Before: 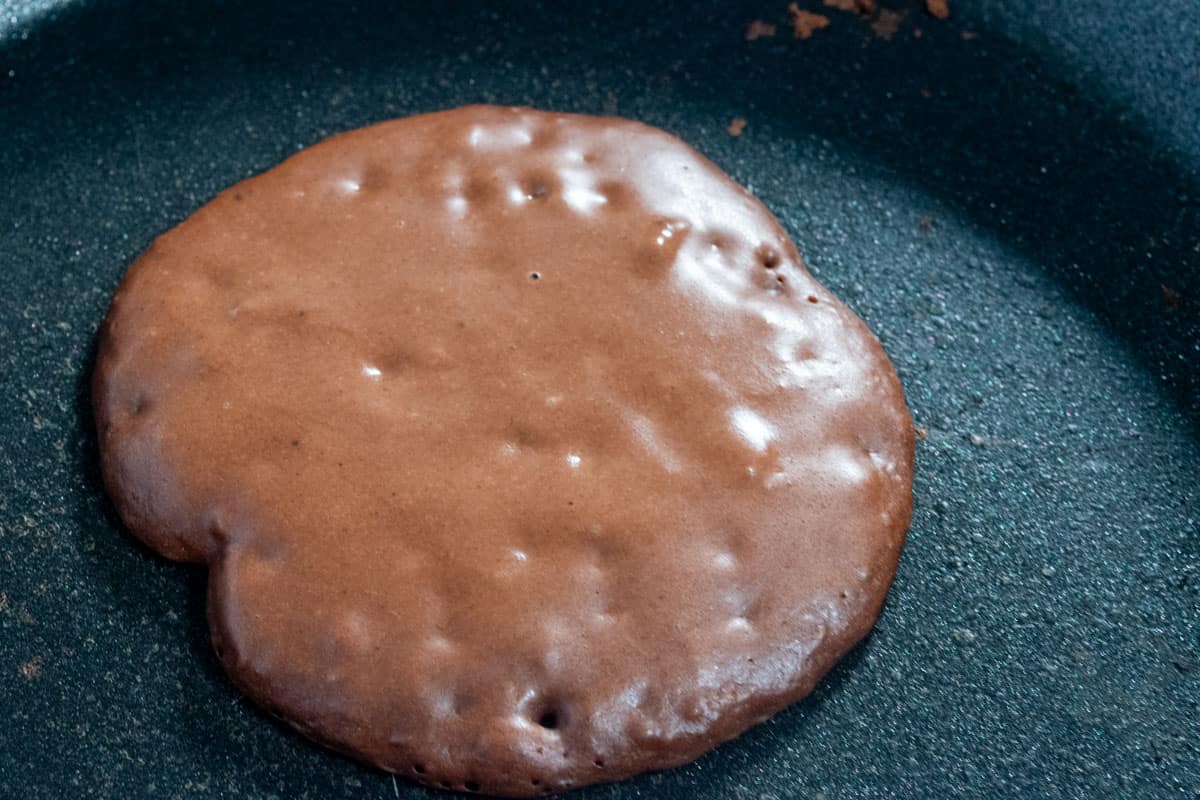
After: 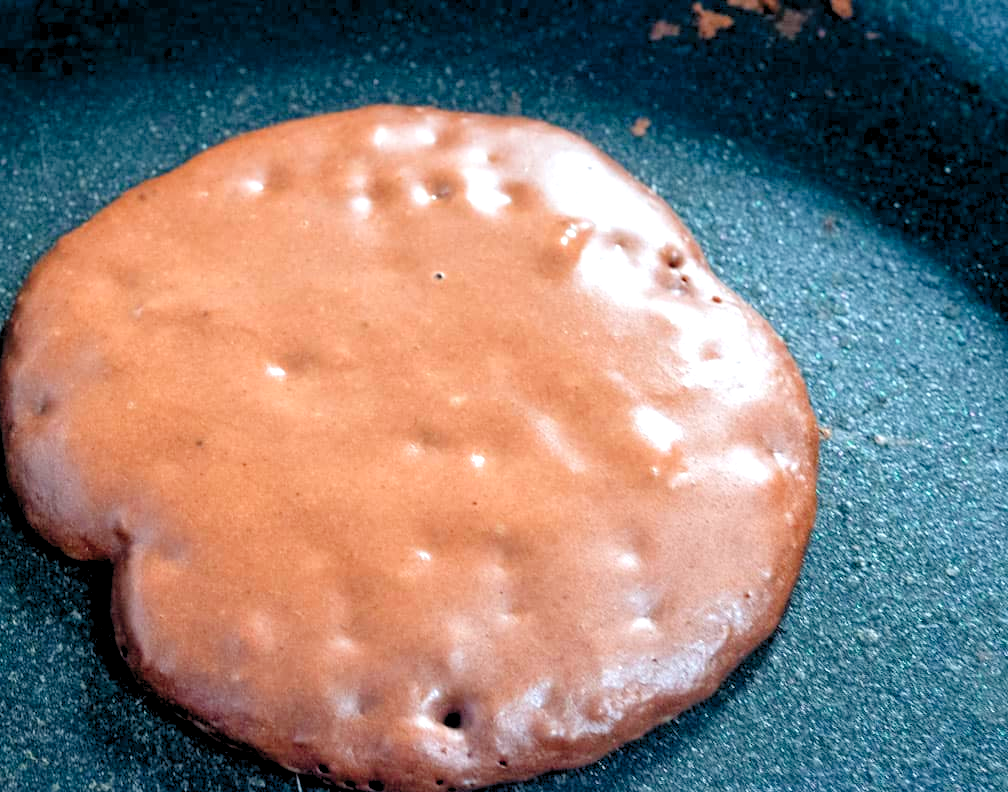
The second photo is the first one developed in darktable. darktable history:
crop: left 8.026%, right 7.374%
levels: levels [0.036, 0.364, 0.827]
